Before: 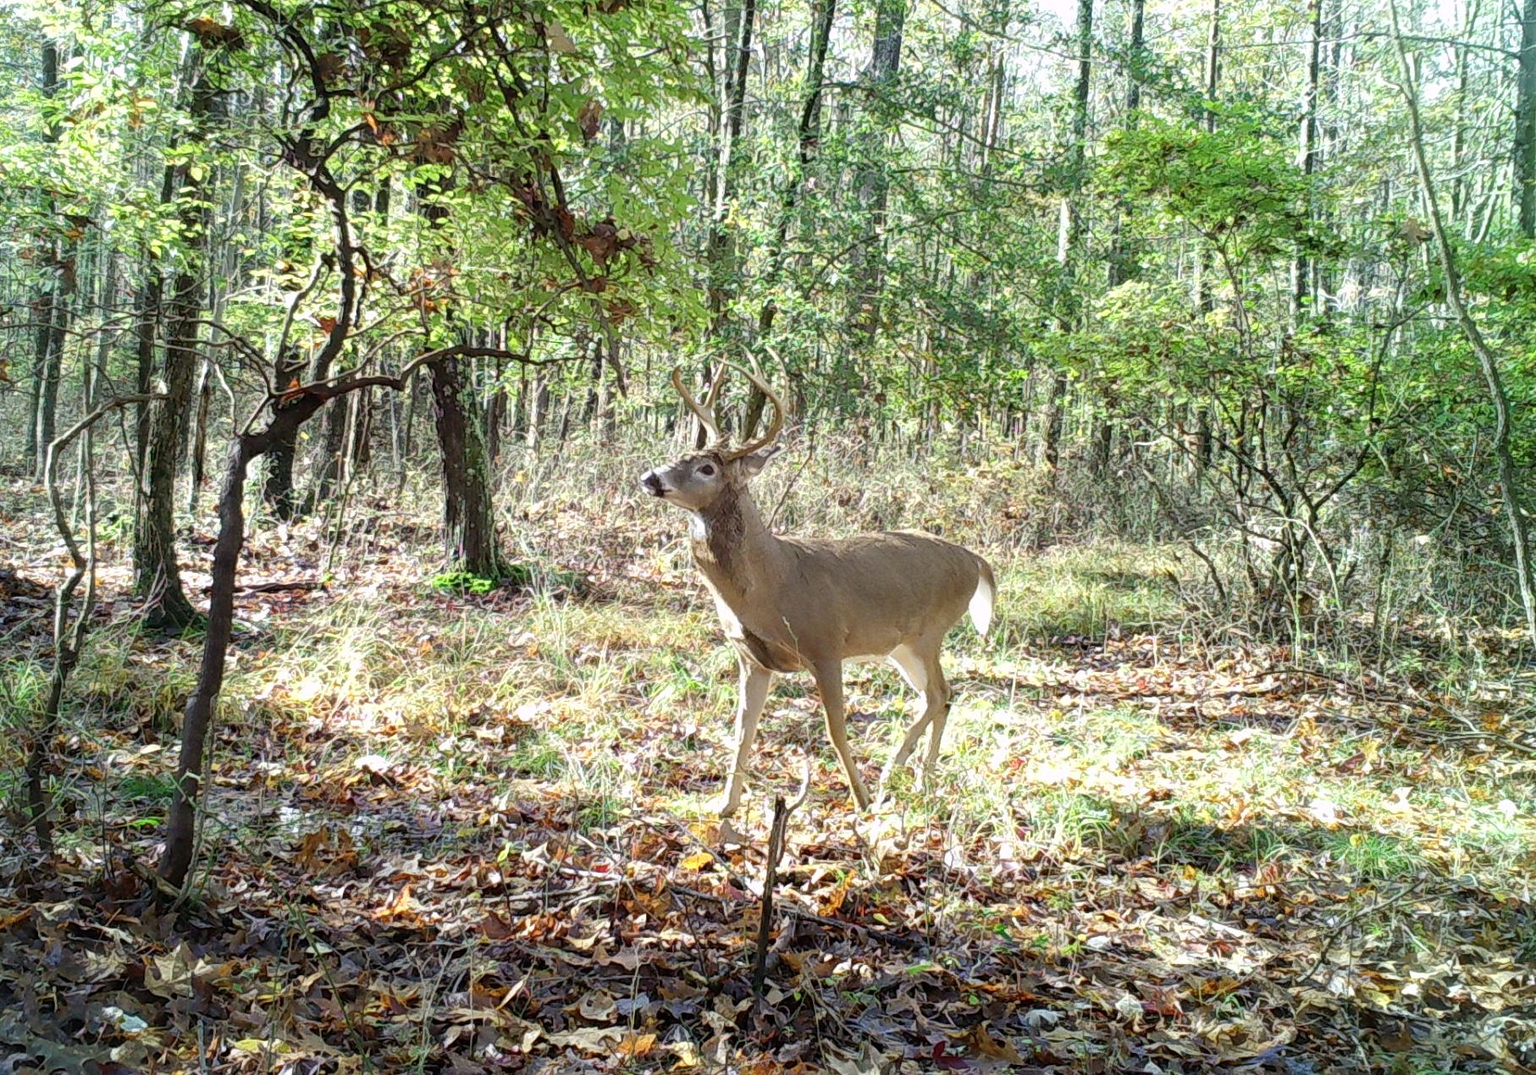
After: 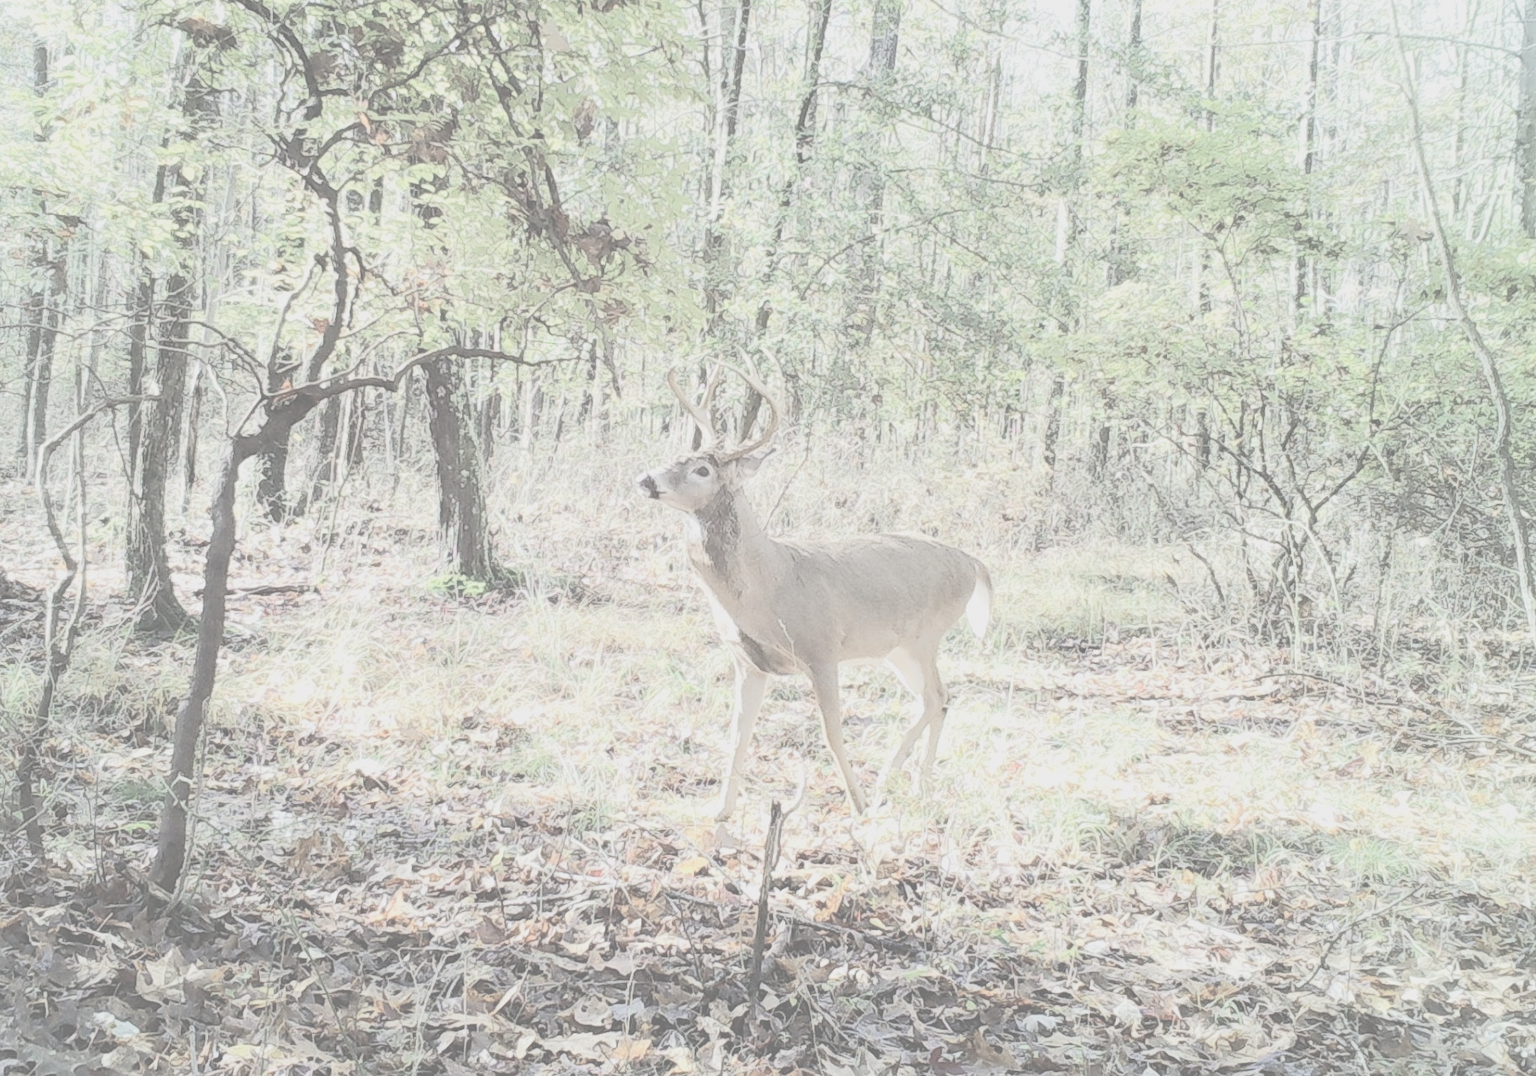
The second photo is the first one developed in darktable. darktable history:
crop and rotate: left 0.614%, top 0.179%, bottom 0.309%
contrast brightness saturation: contrast -0.32, brightness 0.75, saturation -0.78
rgb curve: curves: ch0 [(0, 0) (0.284, 0.292) (0.505, 0.644) (1, 1)]; ch1 [(0, 0) (0.284, 0.292) (0.505, 0.644) (1, 1)]; ch2 [(0, 0) (0.284, 0.292) (0.505, 0.644) (1, 1)], compensate middle gray true
